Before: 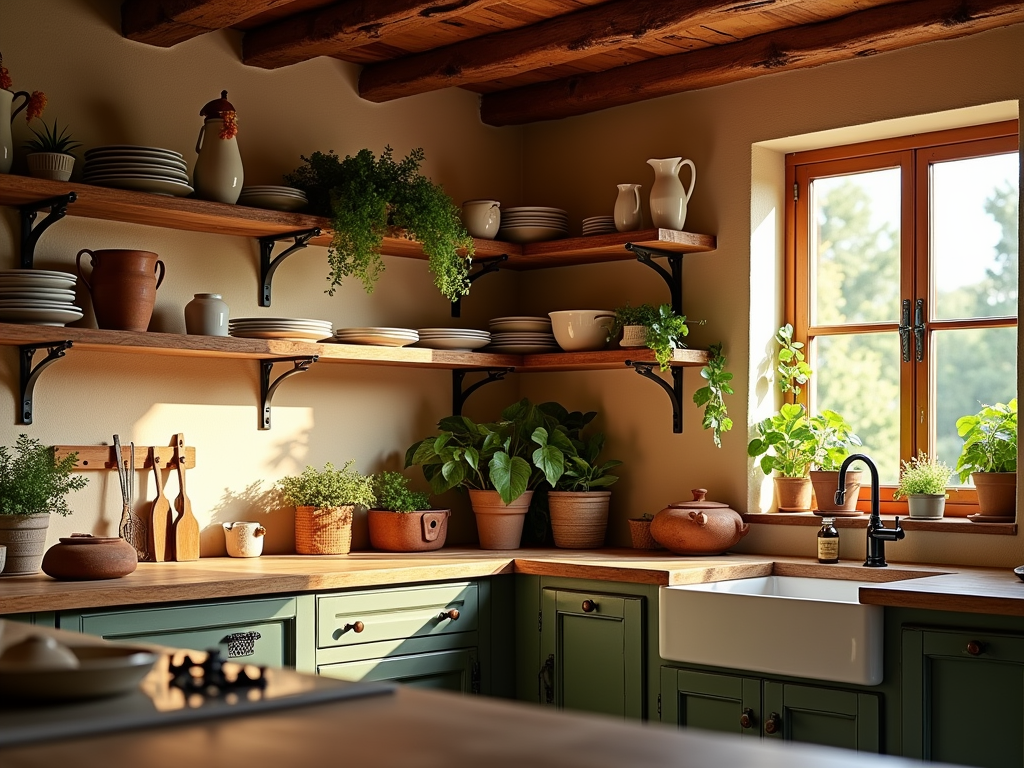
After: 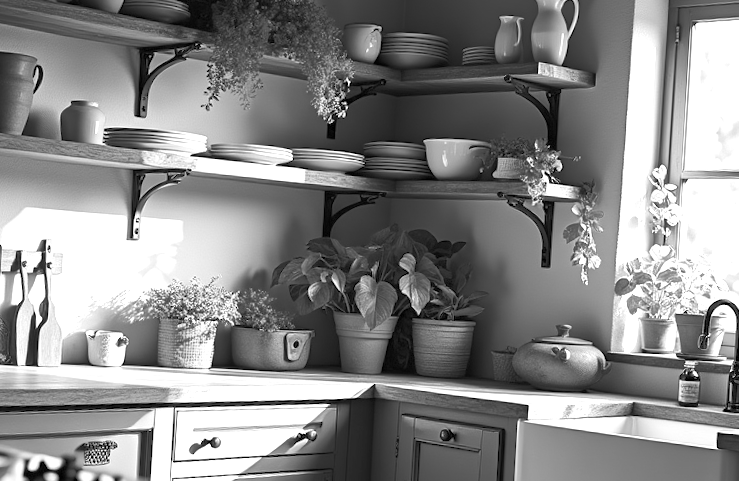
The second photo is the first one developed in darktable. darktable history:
crop and rotate: angle -3.37°, left 9.79%, top 20.73%, right 12.42%, bottom 11.82%
exposure: exposure 0.74 EV, compensate highlight preservation false
monochrome: on, module defaults
rgb curve: curves: ch0 [(0, 0) (0.072, 0.166) (0.217, 0.293) (0.414, 0.42) (1, 1)], compensate middle gray true, preserve colors basic power
